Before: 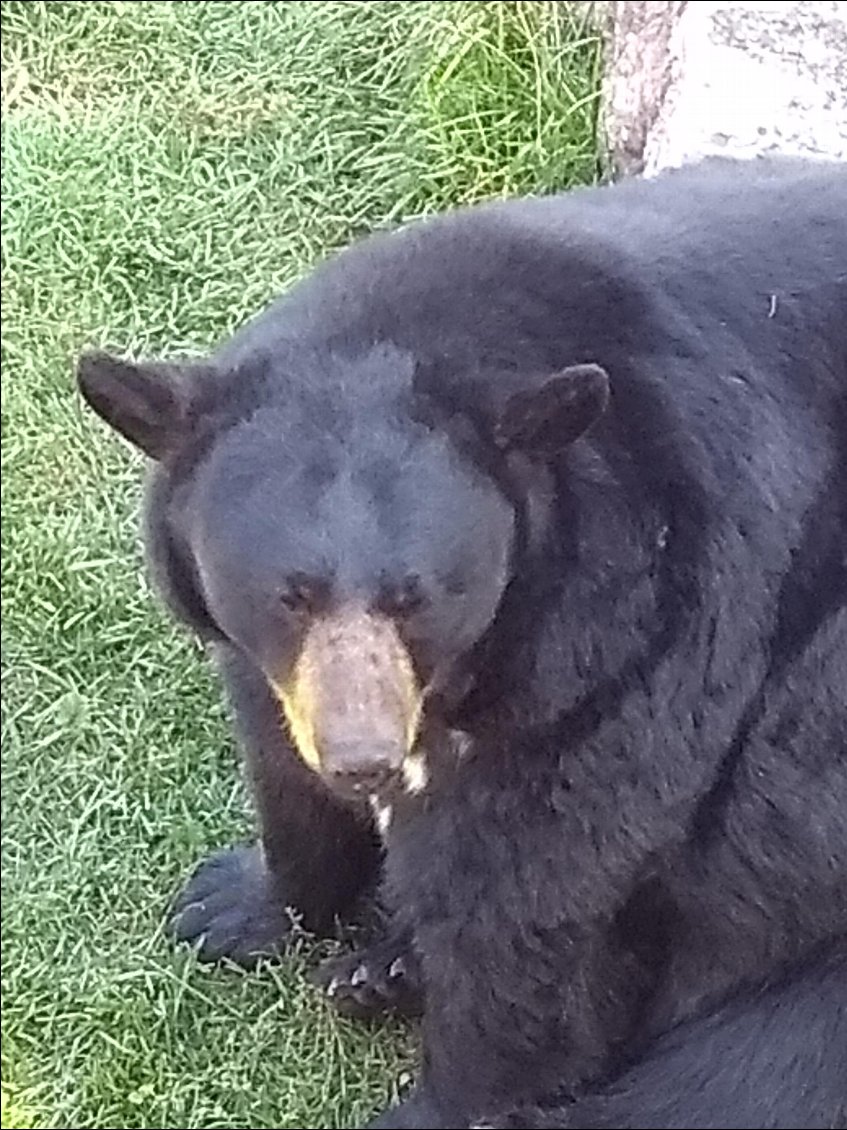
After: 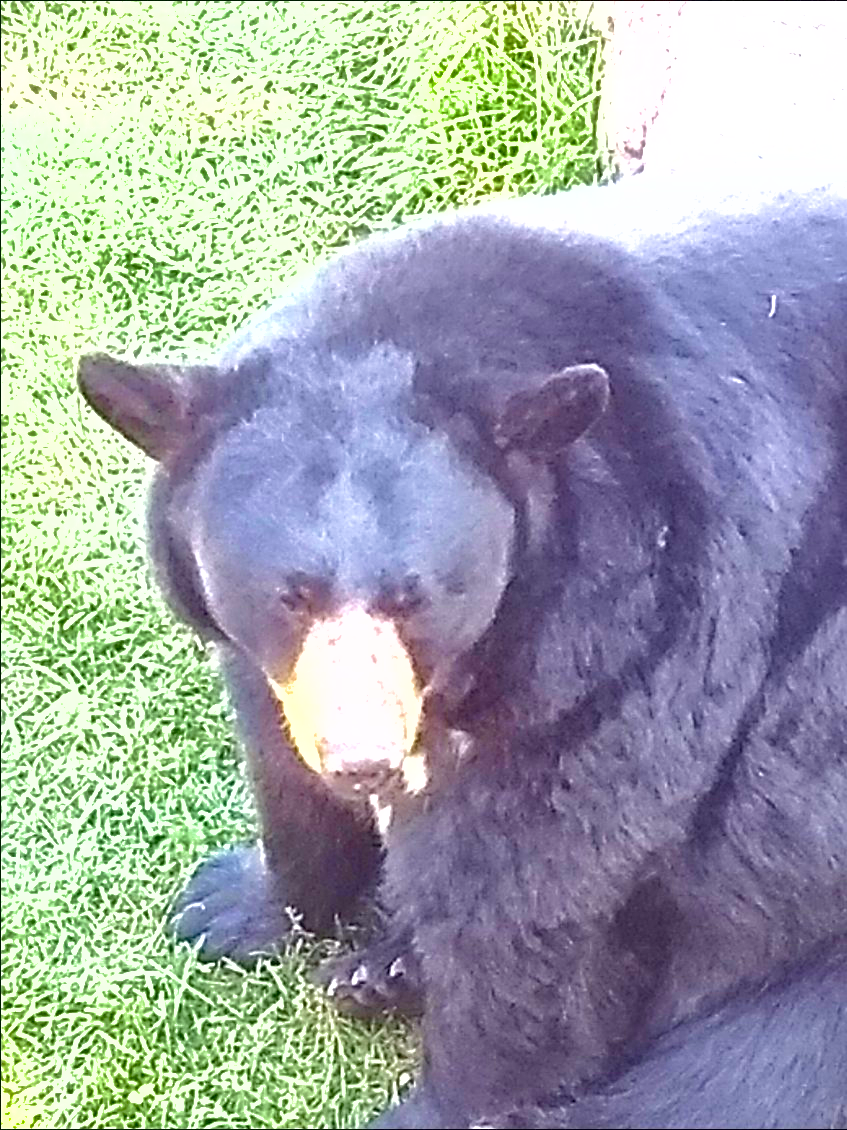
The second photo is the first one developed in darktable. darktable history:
color balance rgb: perceptual saturation grading › global saturation 27.595%, perceptual saturation grading › highlights -25.533%, perceptual saturation grading › shadows 24.476%
velvia: on, module defaults
exposure: black level correction 0, exposure 1.456 EV, compensate exposure bias true, compensate highlight preservation false
shadows and highlights: on, module defaults
